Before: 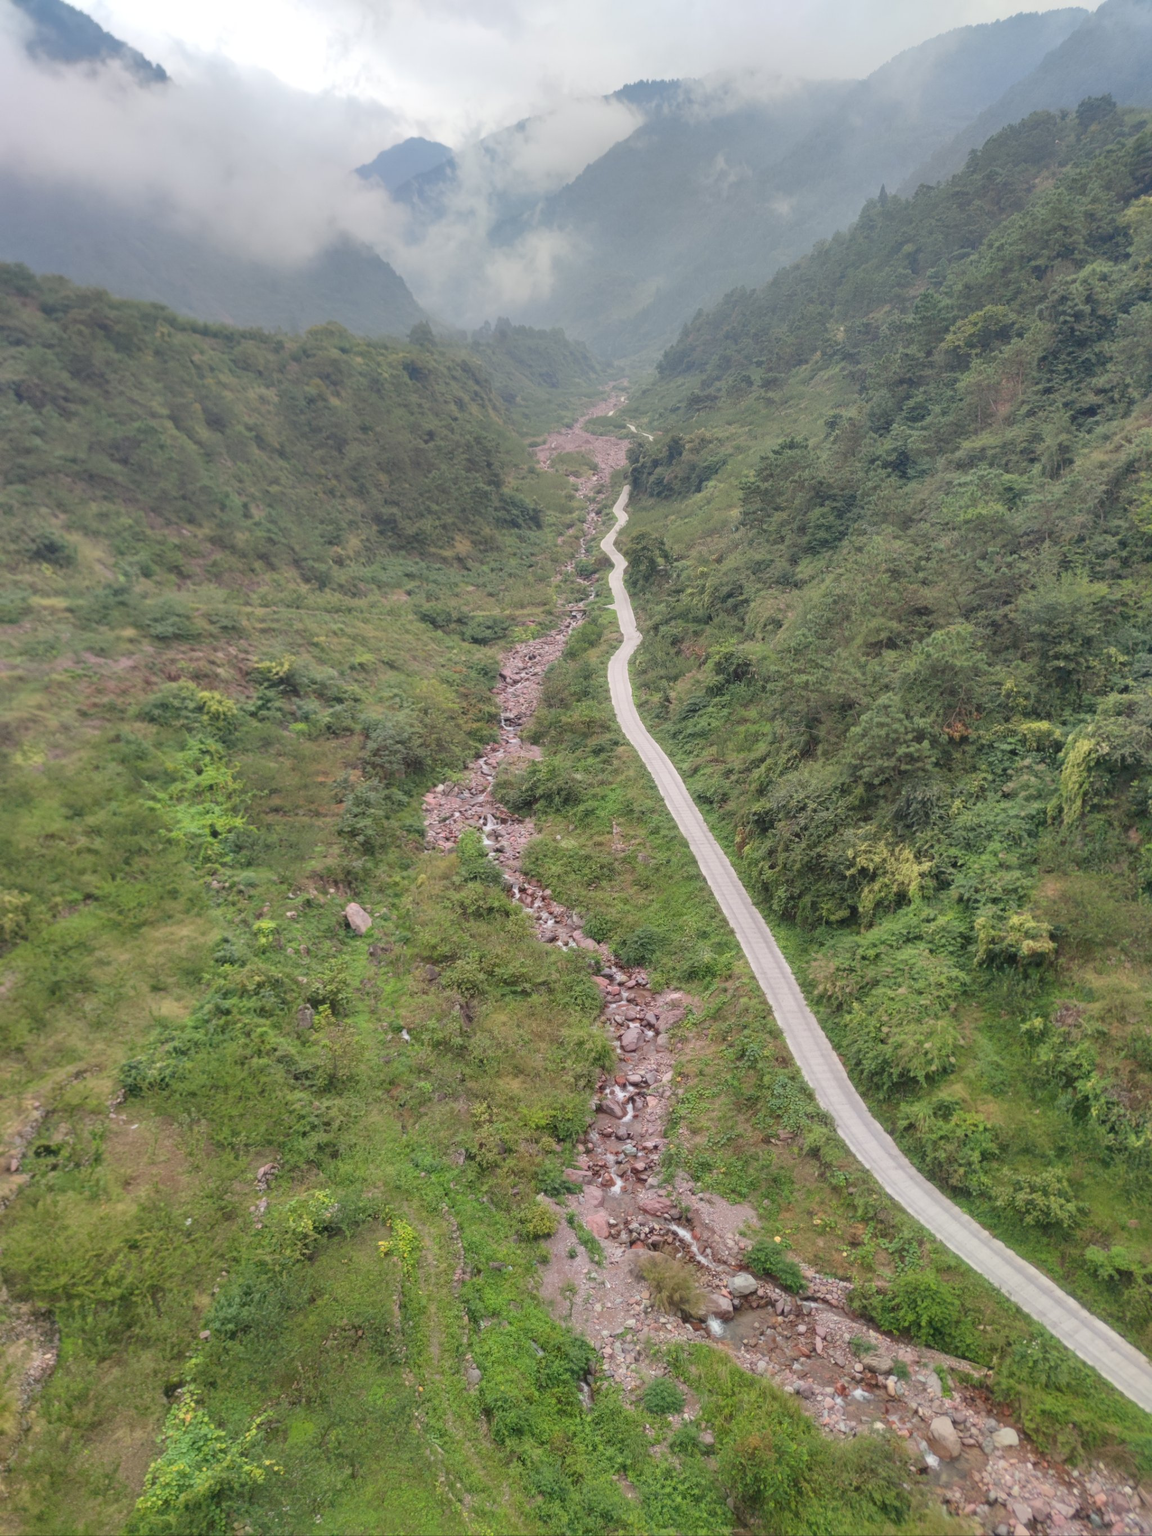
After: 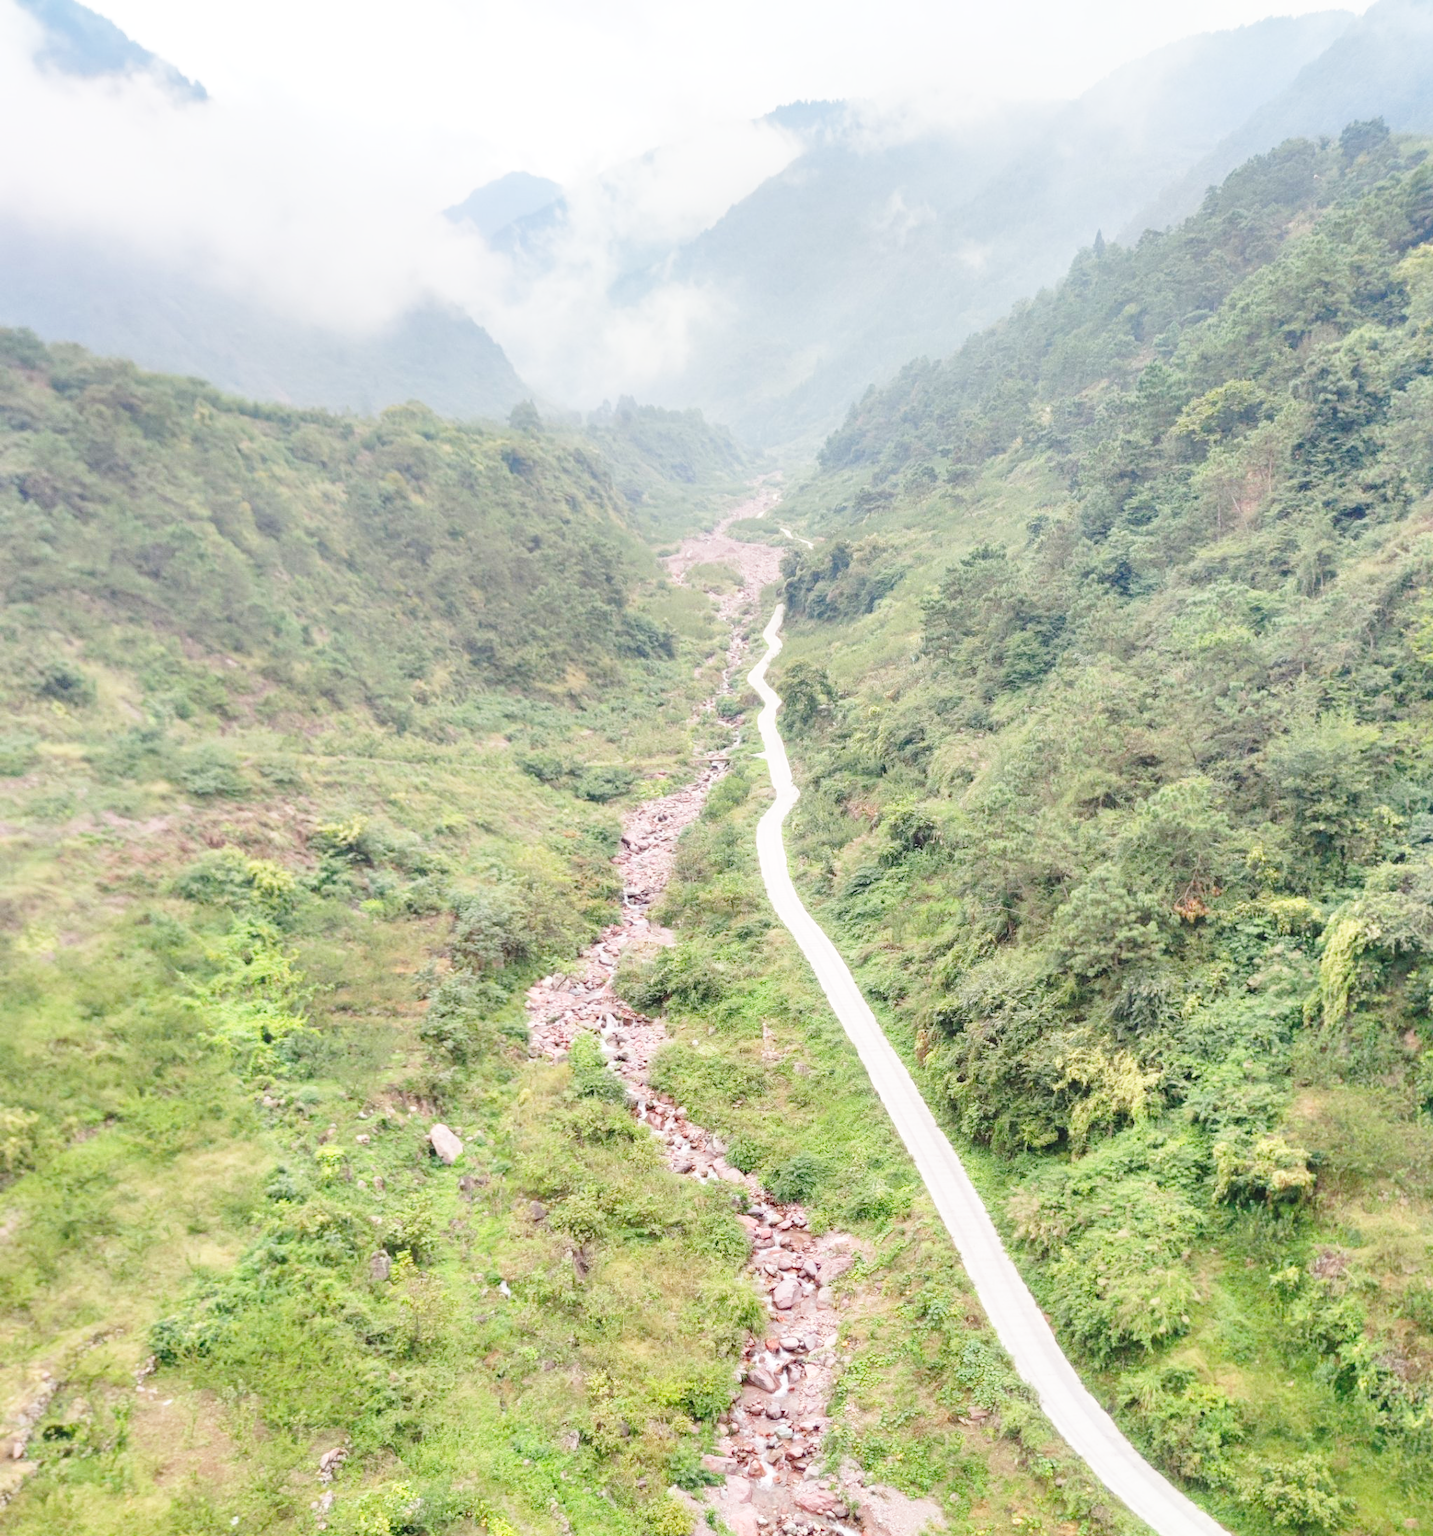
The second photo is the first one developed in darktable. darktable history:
base curve: curves: ch0 [(0, 0) (0.028, 0.03) (0.105, 0.232) (0.387, 0.748) (0.754, 0.968) (1, 1)], fusion 1, exposure shift 0.576, preserve colors none
crop: bottom 19.644%
